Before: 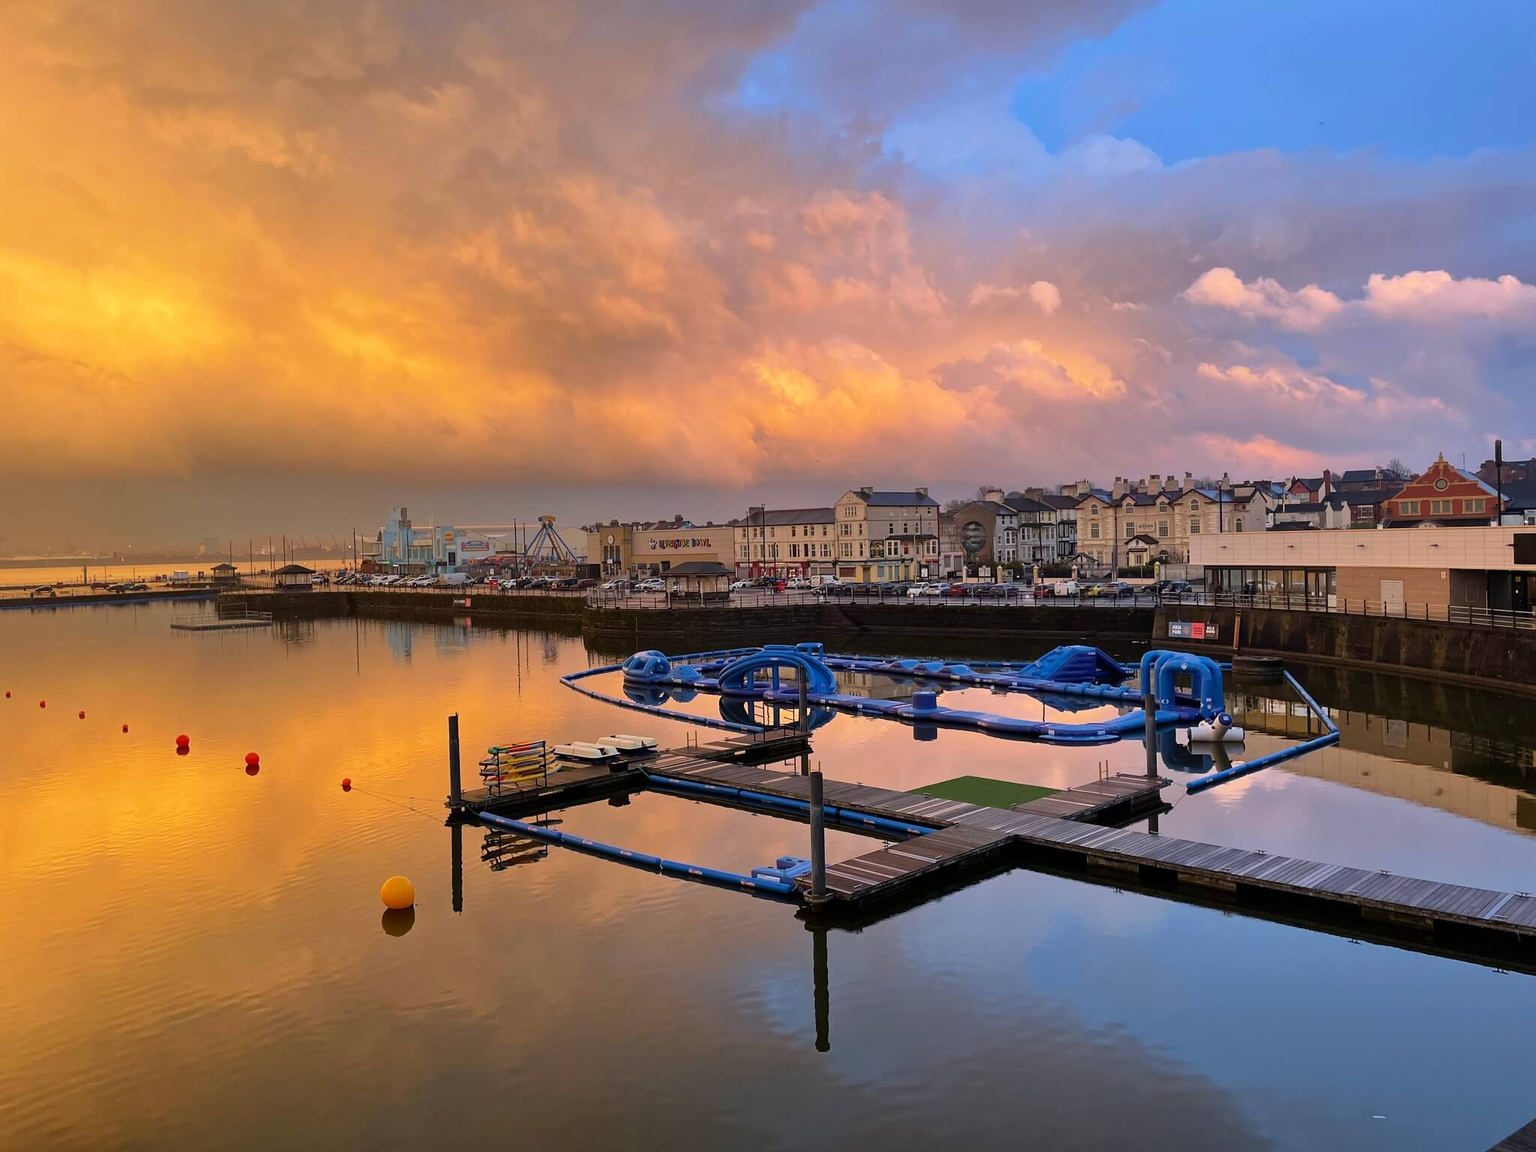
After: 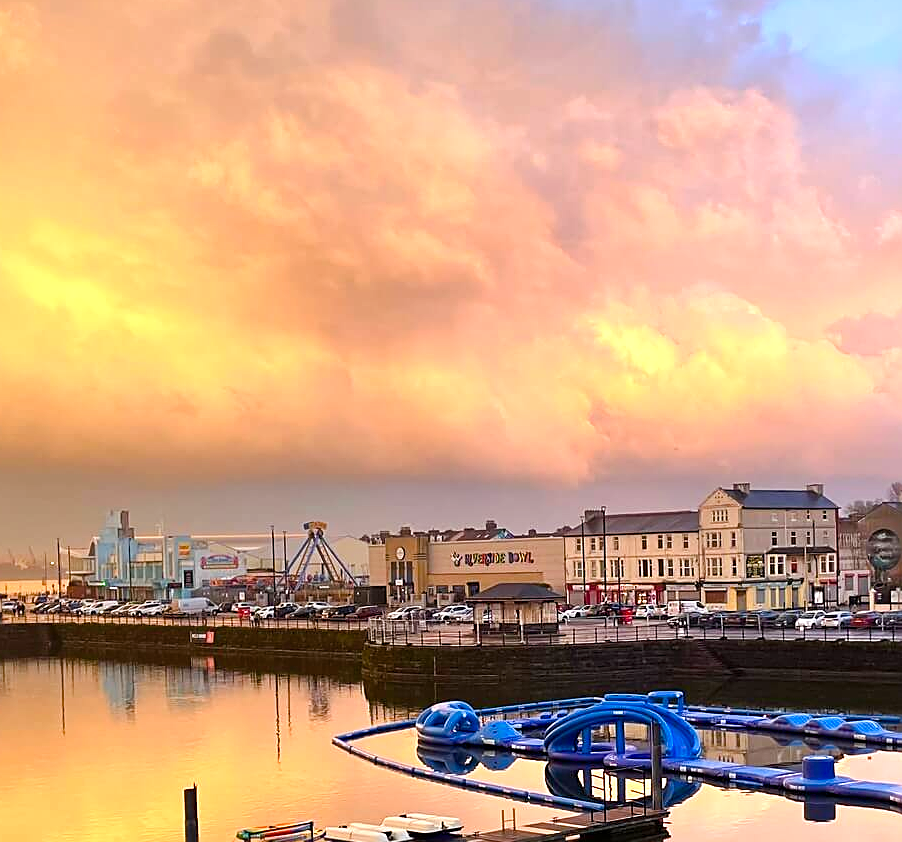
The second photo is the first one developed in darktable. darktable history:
exposure: exposure 0.64 EV, compensate highlight preservation false
color balance rgb: linear chroma grading › shadows 32%, linear chroma grading › global chroma -2%, linear chroma grading › mid-tones 4%, perceptual saturation grading › global saturation -2%, perceptual saturation grading › highlights -8%, perceptual saturation grading › mid-tones 8%, perceptual saturation grading › shadows 4%, perceptual brilliance grading › highlights 8%, perceptual brilliance grading › mid-tones 4%, perceptual brilliance grading › shadows 2%, global vibrance 16%, saturation formula JzAzBz (2021)
sharpen: on, module defaults
crop: left 20.248%, top 10.86%, right 35.675%, bottom 34.321%
